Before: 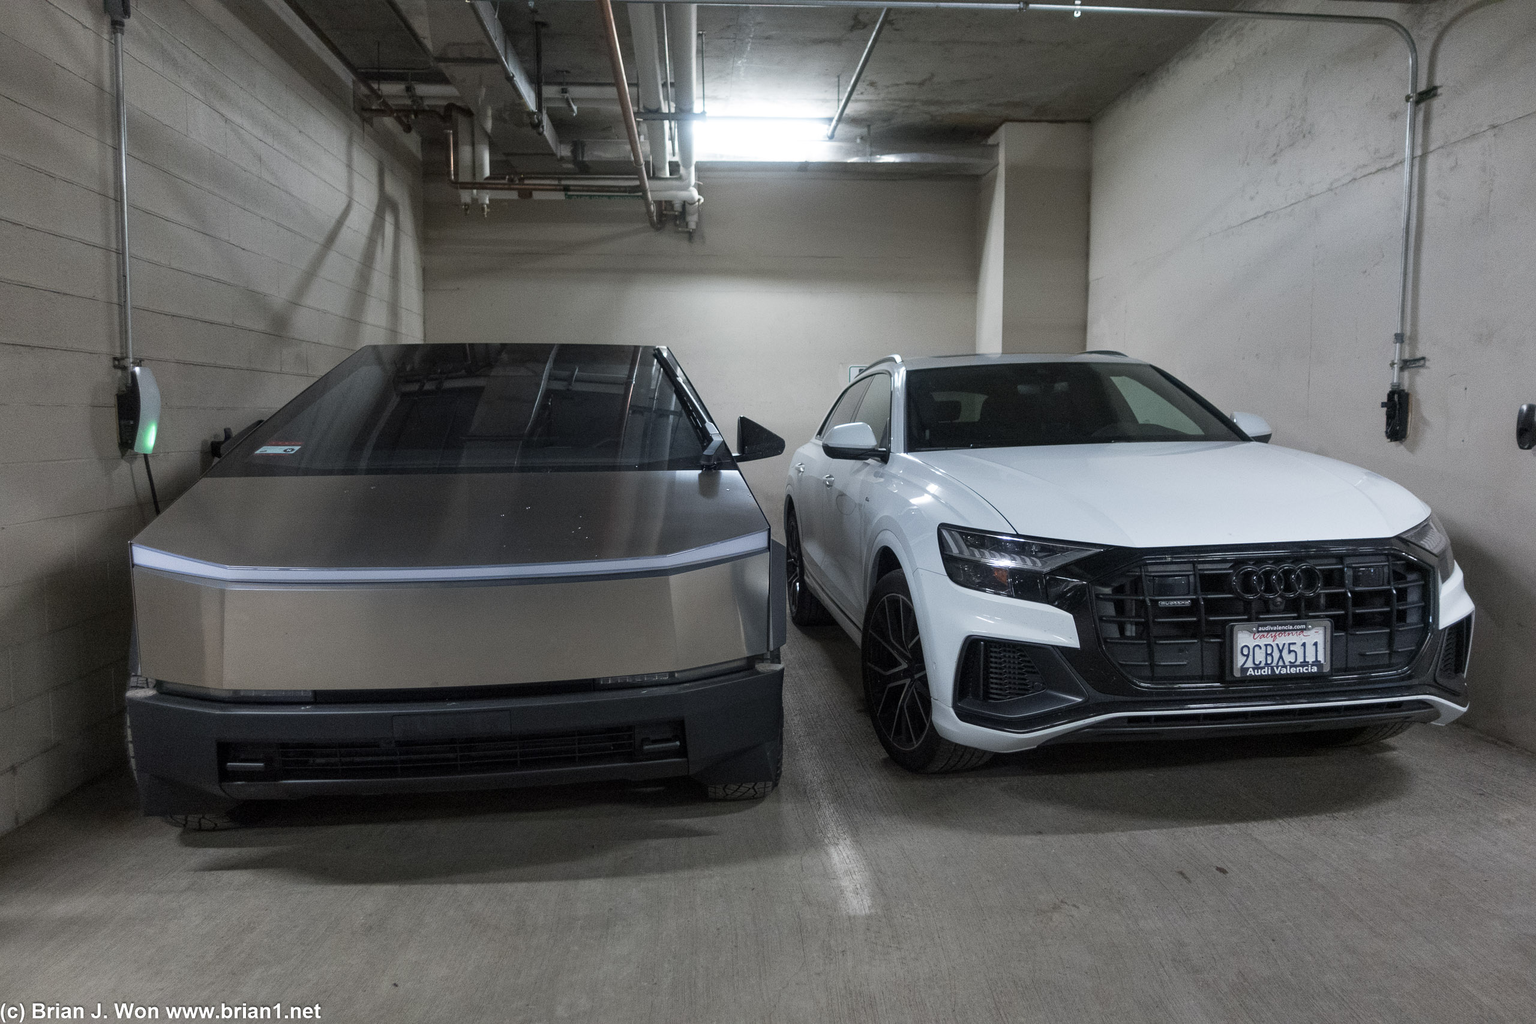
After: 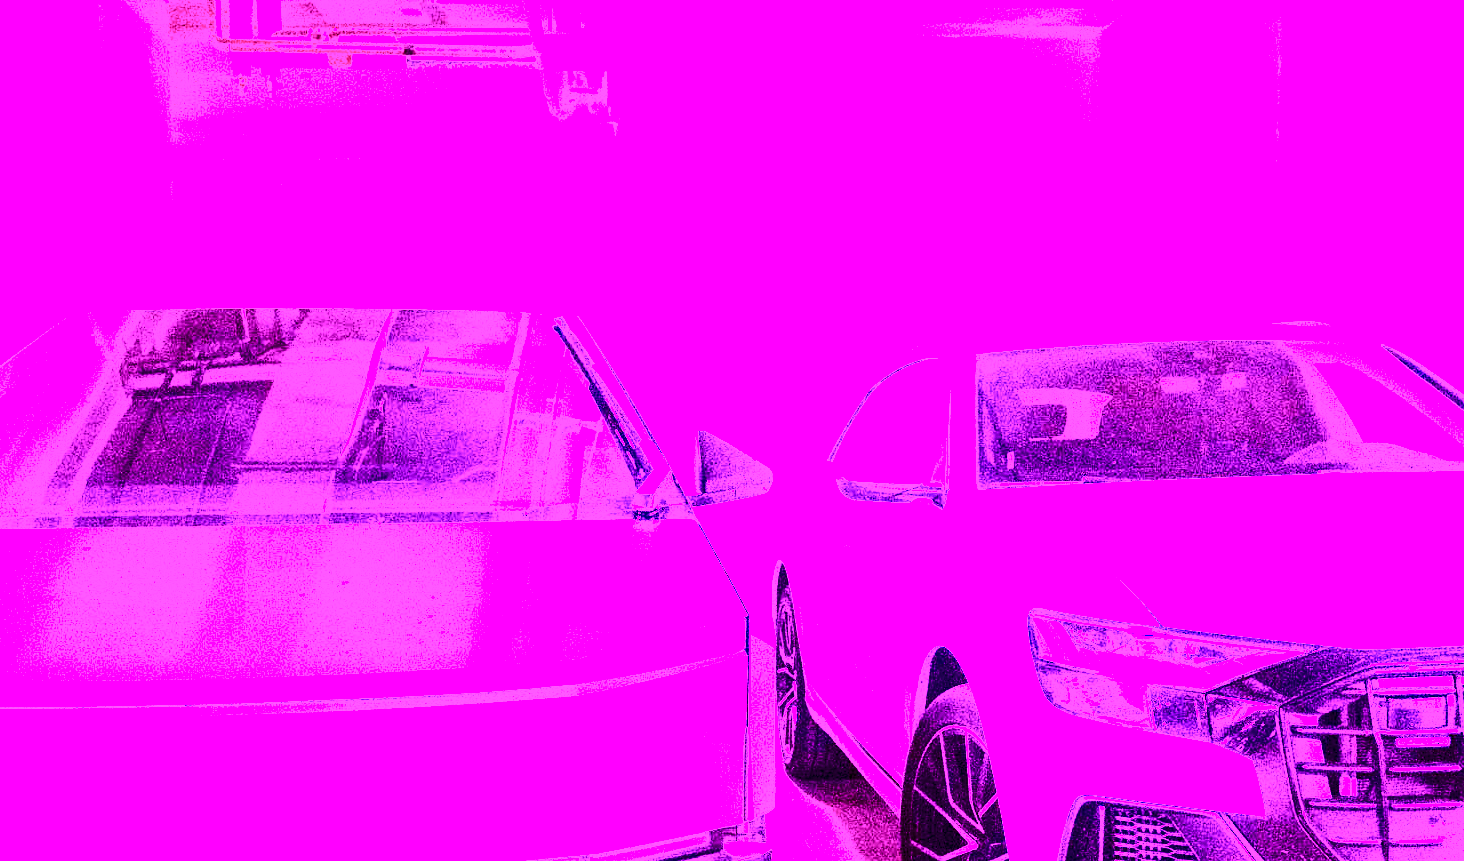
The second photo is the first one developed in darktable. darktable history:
contrast brightness saturation: contrast 0.28
crop: left 20.932%, top 15.471%, right 21.848%, bottom 34.081%
white balance: red 8, blue 8
fill light: exposure -2 EV, width 8.6
